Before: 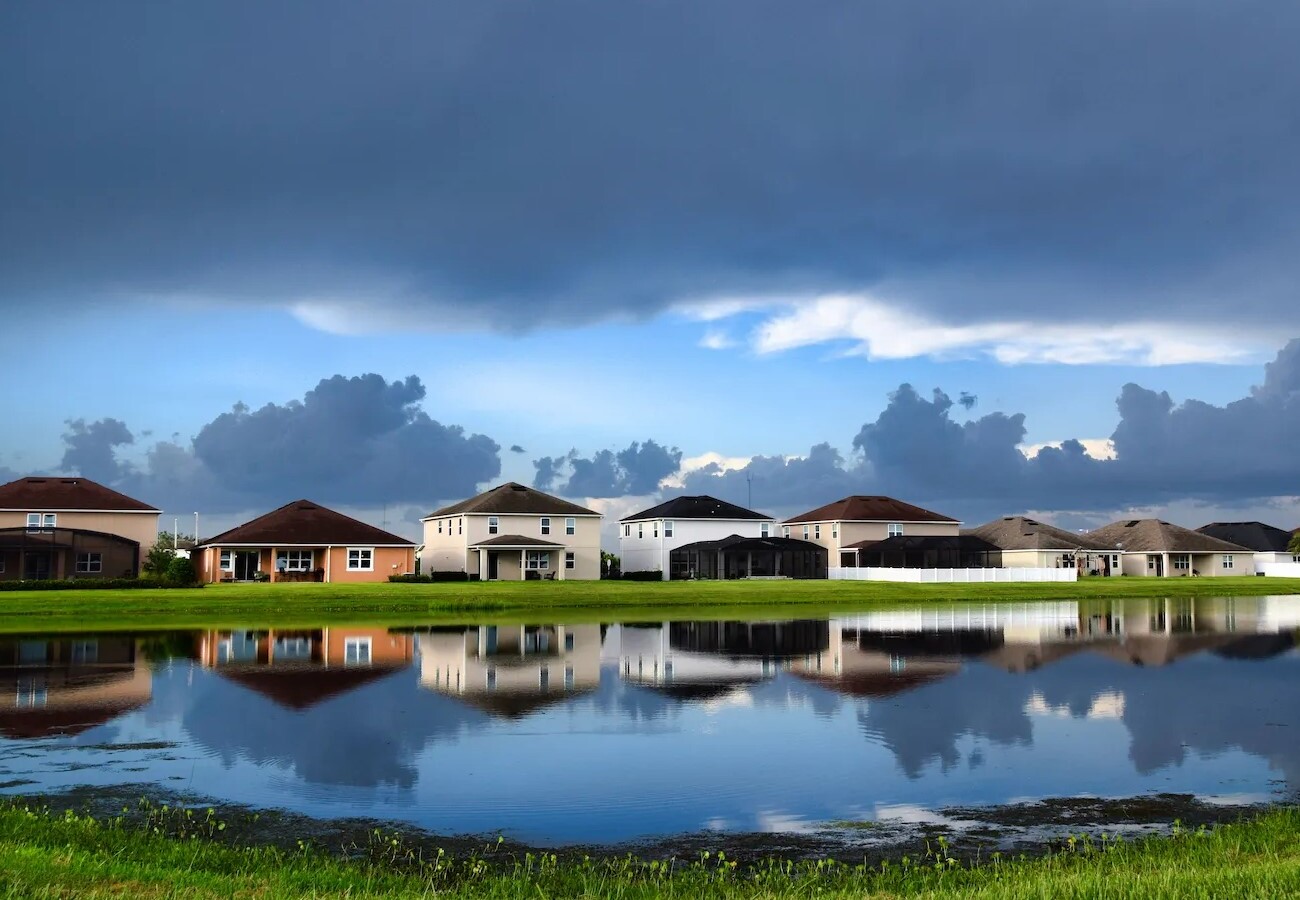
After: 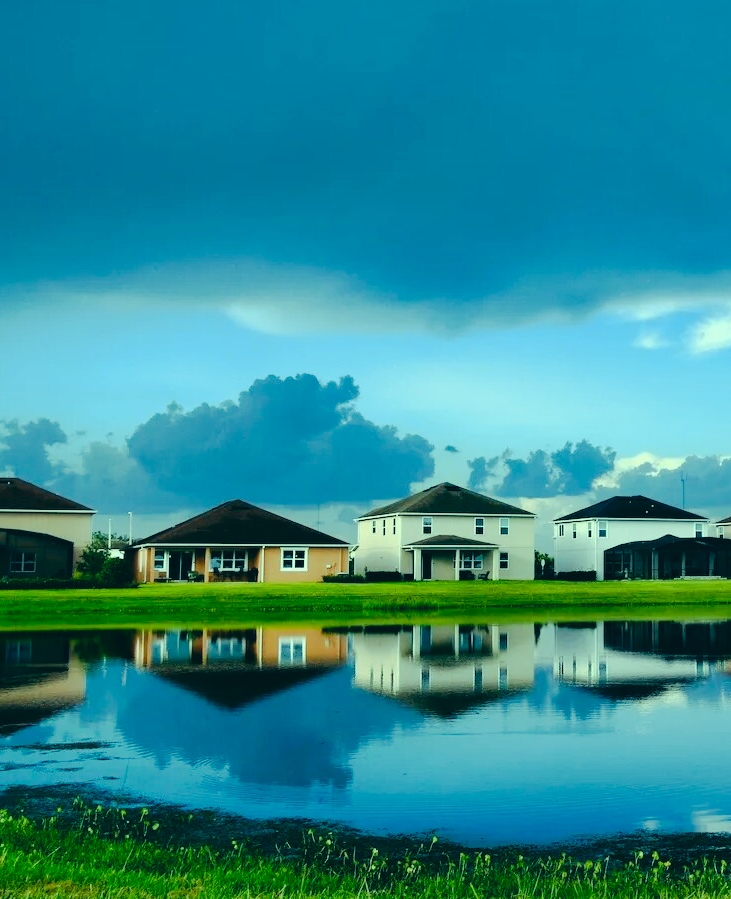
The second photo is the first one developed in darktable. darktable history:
crop: left 5.114%, right 38.589%
tone curve: curves: ch0 [(0, 0) (0.003, 0.009) (0.011, 0.013) (0.025, 0.022) (0.044, 0.039) (0.069, 0.055) (0.1, 0.077) (0.136, 0.113) (0.177, 0.158) (0.224, 0.213) (0.277, 0.289) (0.335, 0.367) (0.399, 0.451) (0.468, 0.532) (0.543, 0.615) (0.623, 0.696) (0.709, 0.755) (0.801, 0.818) (0.898, 0.893) (1, 1)], preserve colors none
color correction: highlights a* -20.08, highlights b* 9.8, shadows a* -20.4, shadows b* -10.76
